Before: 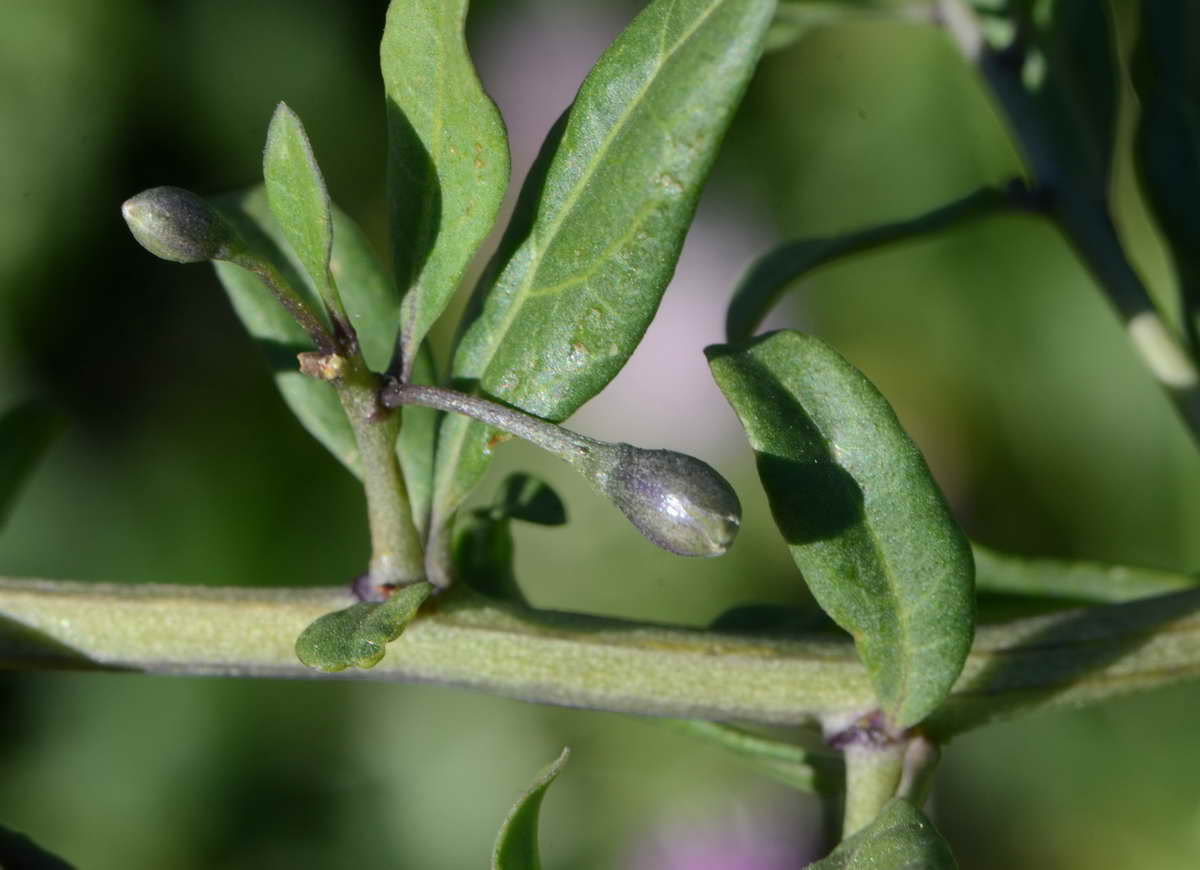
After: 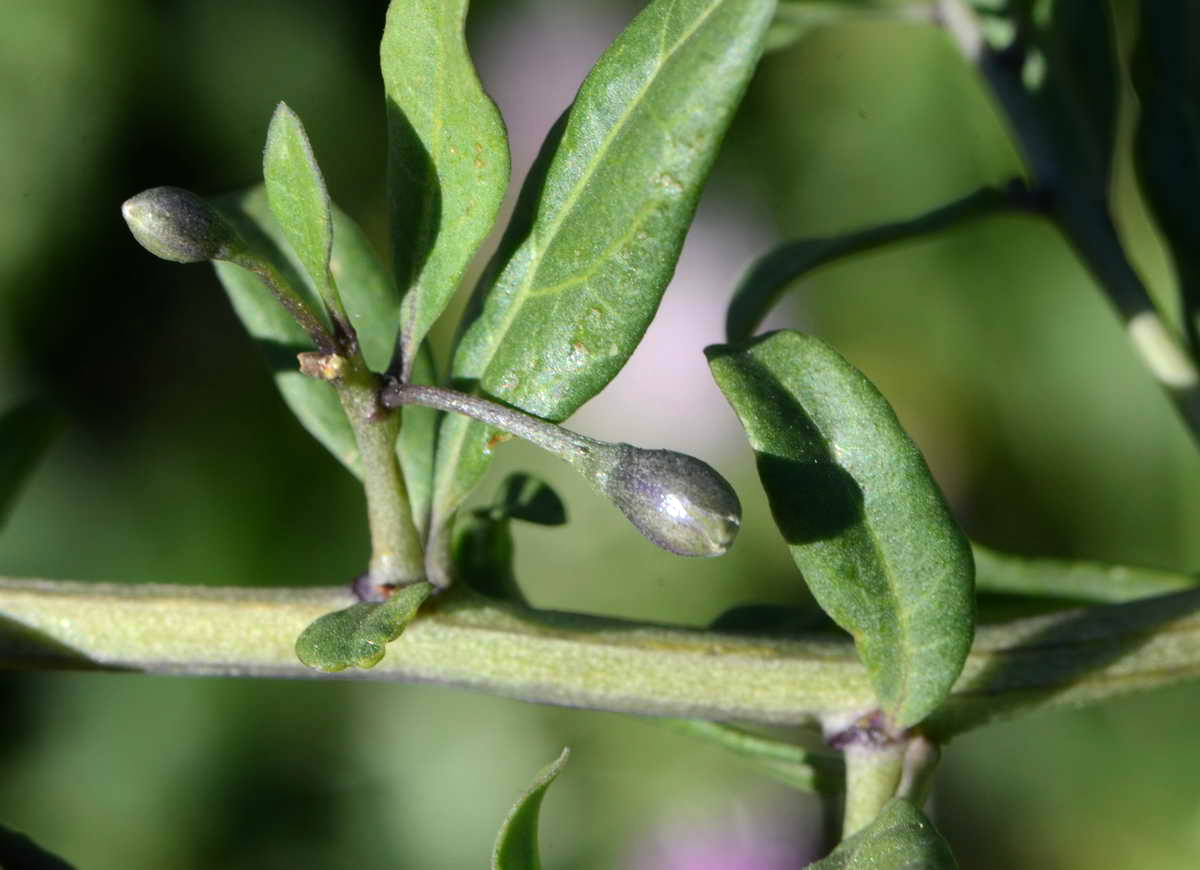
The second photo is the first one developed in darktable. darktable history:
tone equalizer: -8 EV -0.382 EV, -7 EV -0.365 EV, -6 EV -0.35 EV, -5 EV -0.238 EV, -3 EV 0.24 EV, -2 EV 0.34 EV, -1 EV 0.415 EV, +0 EV 0.389 EV
